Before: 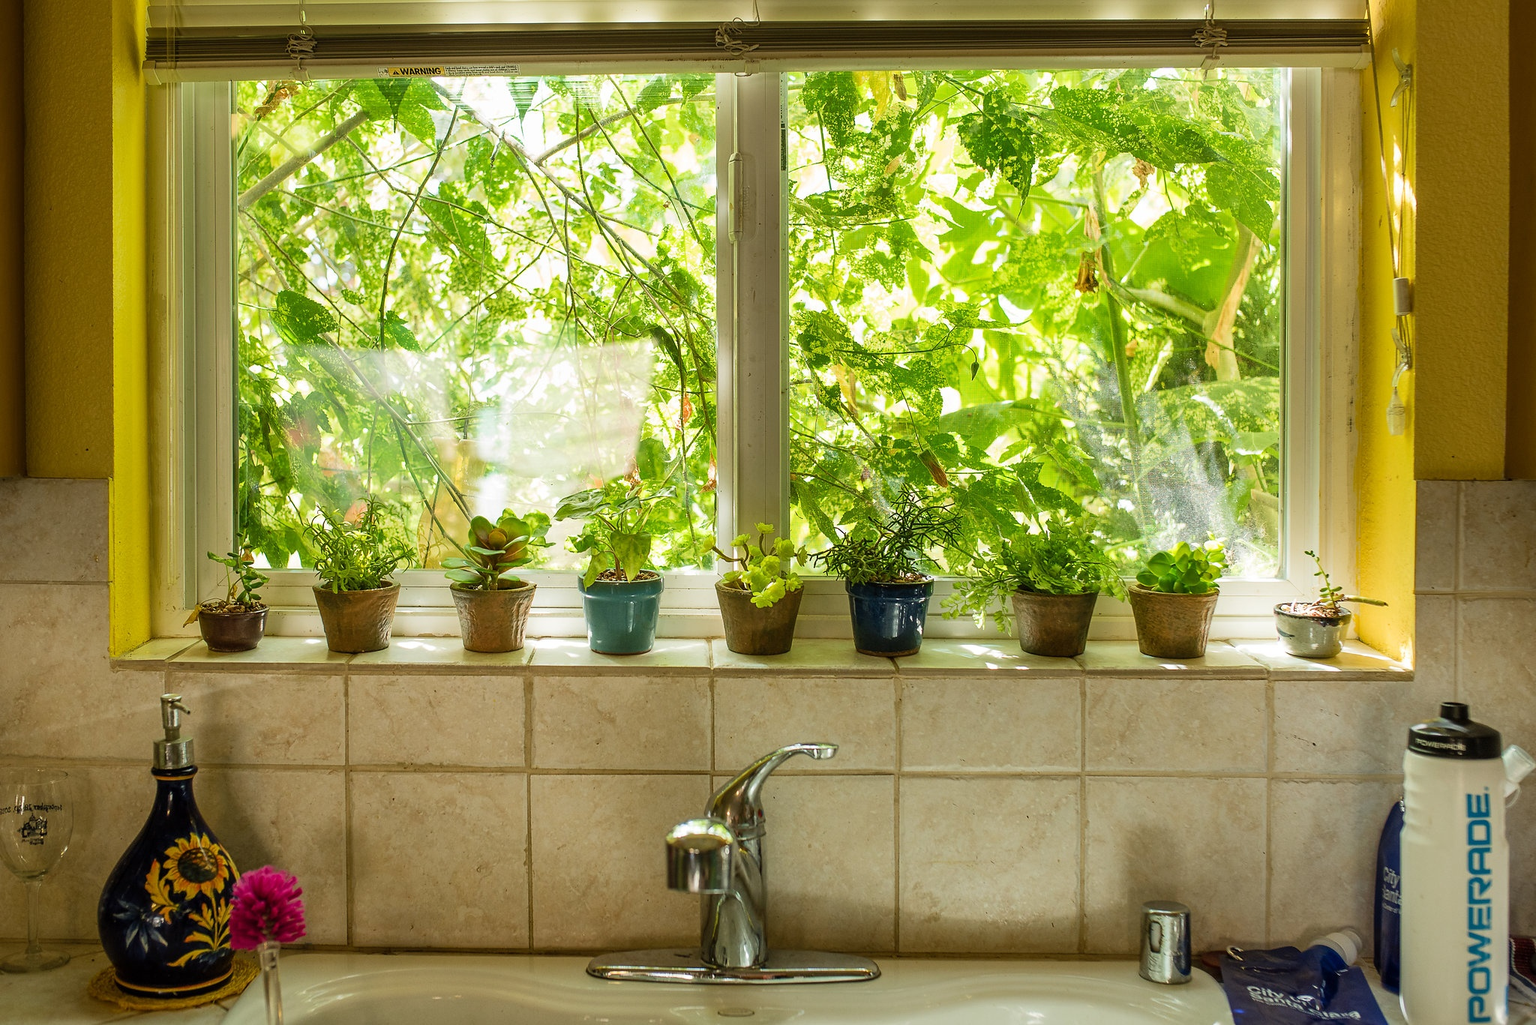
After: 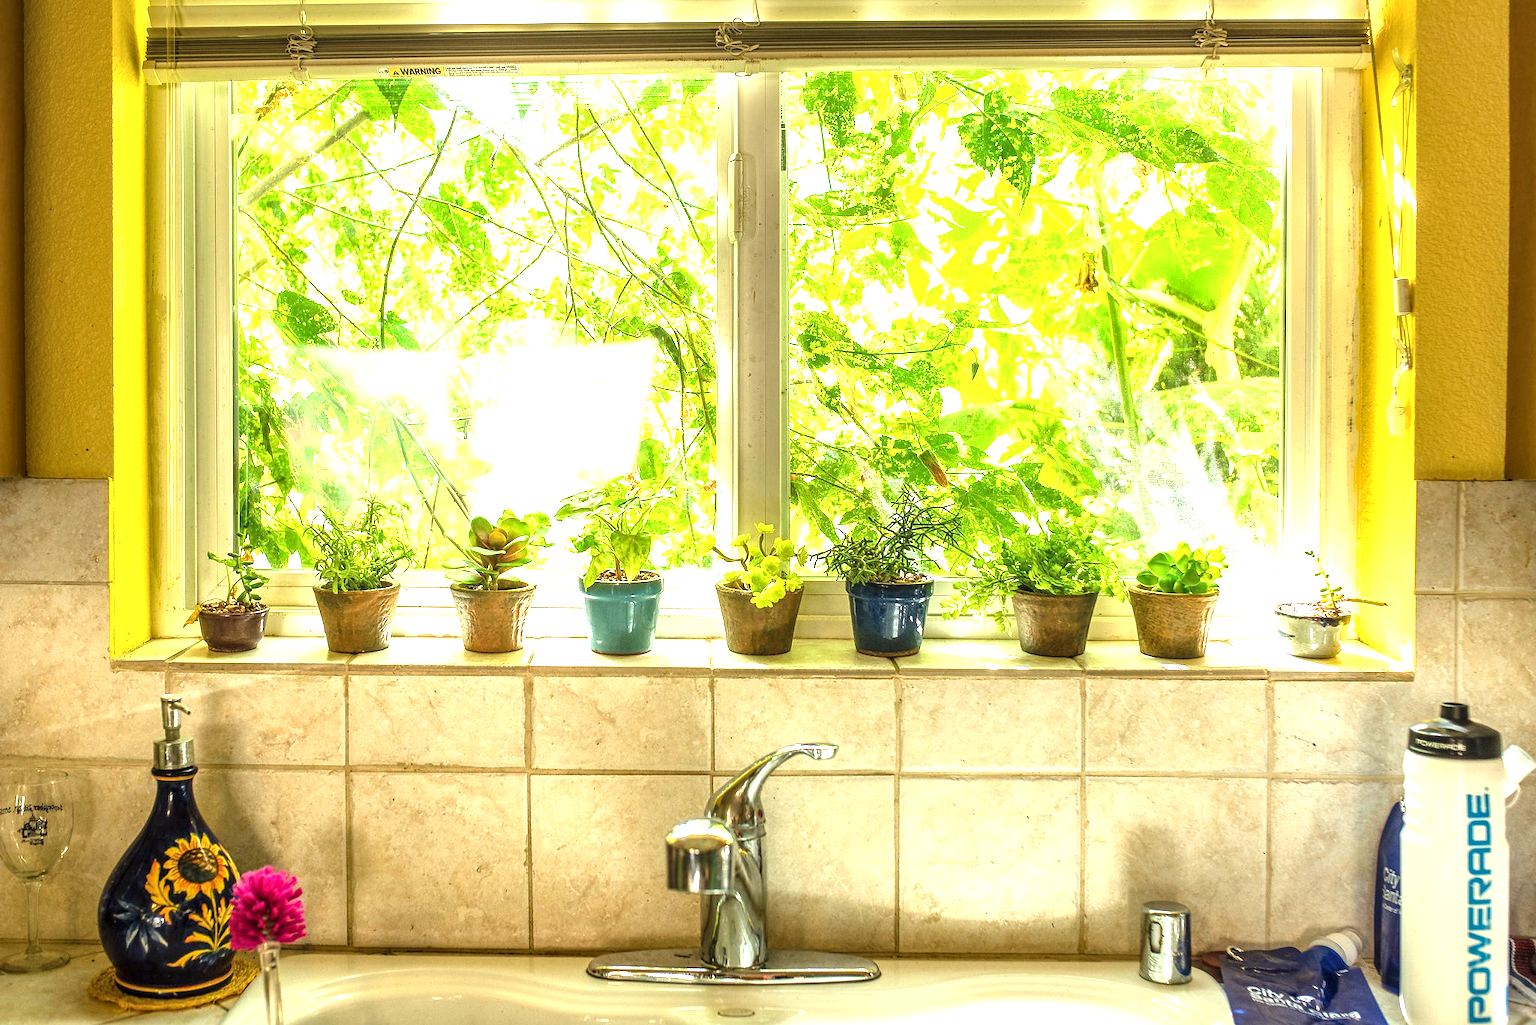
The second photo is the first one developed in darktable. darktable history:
exposure: black level correction 0, exposure 1.471 EV, compensate highlight preservation false
local contrast: on, module defaults
